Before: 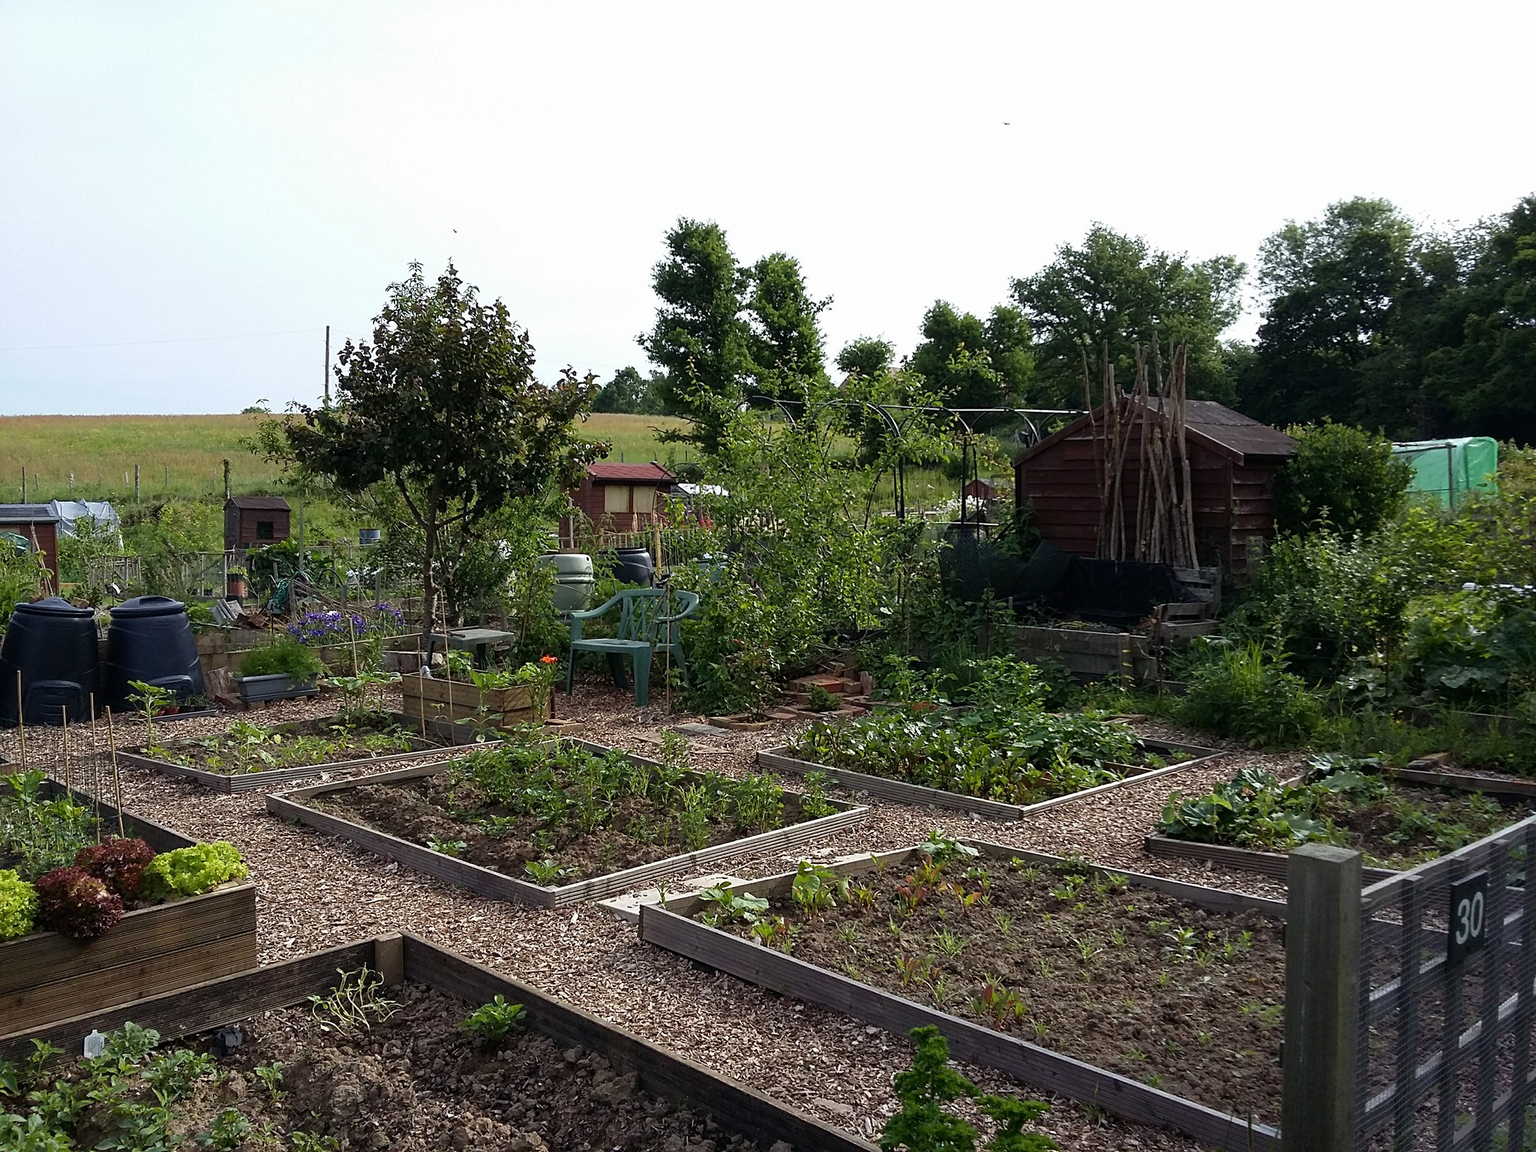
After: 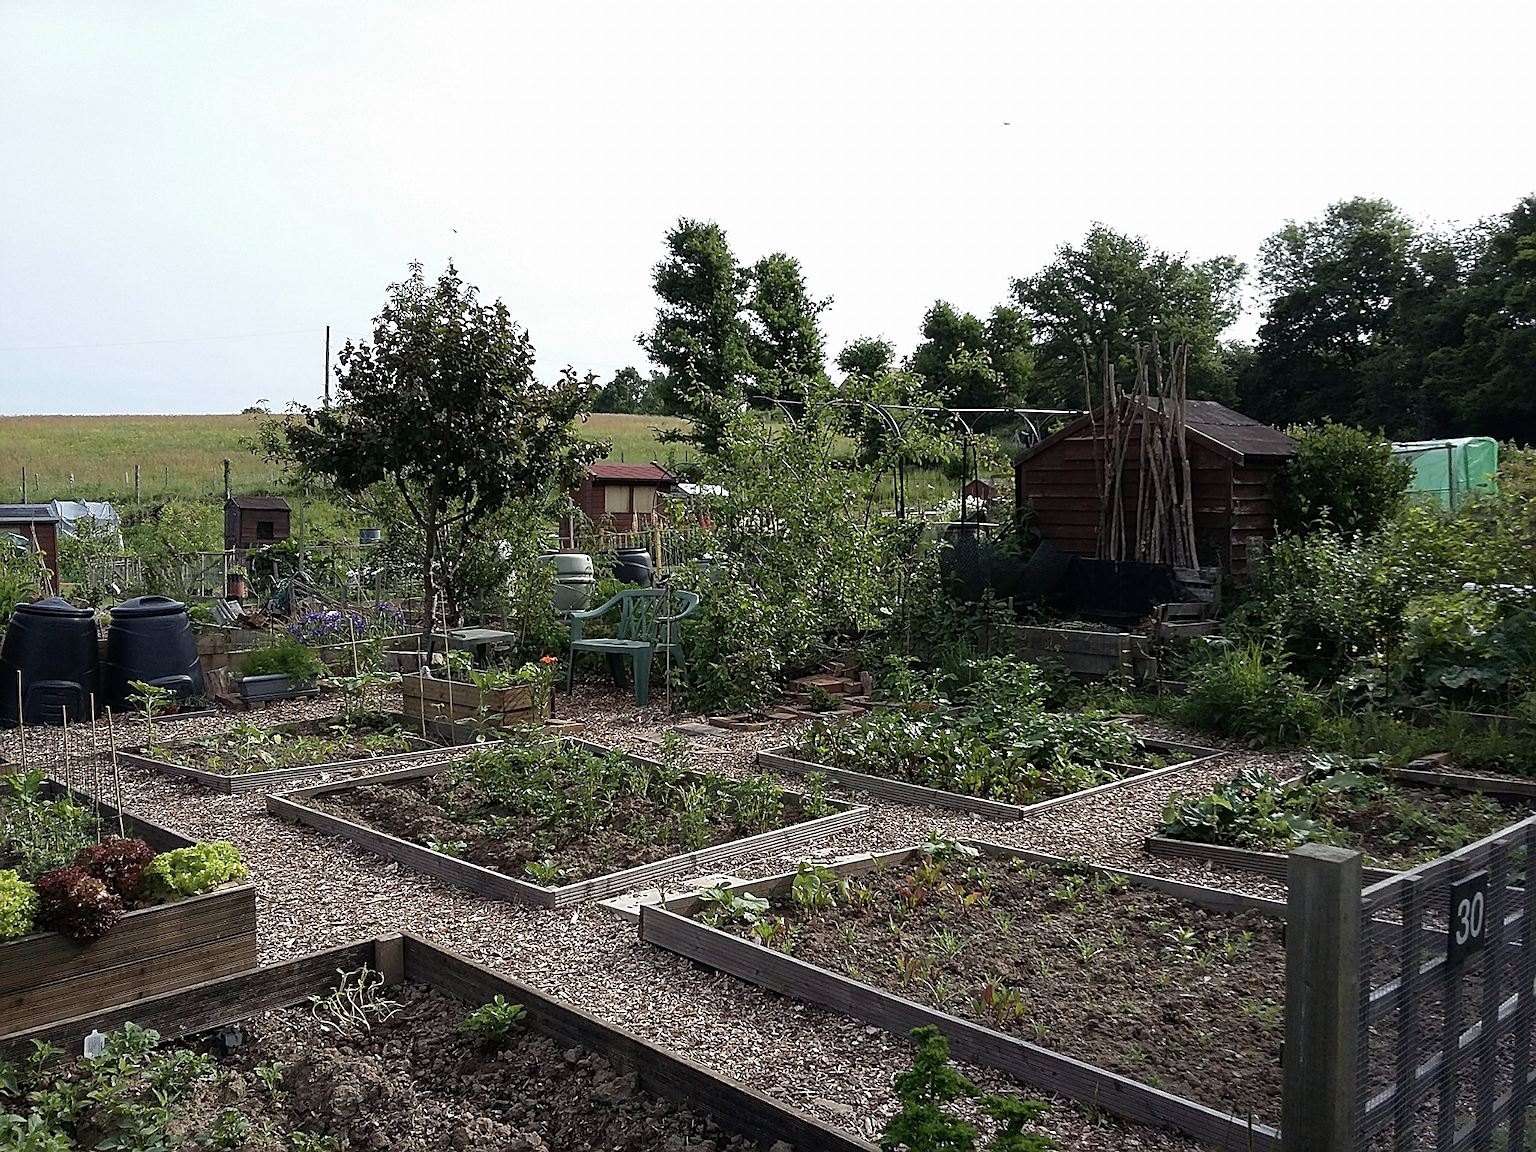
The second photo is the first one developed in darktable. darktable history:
sharpen: on, module defaults
color correction: highlights b* -0.027, saturation 0.808
